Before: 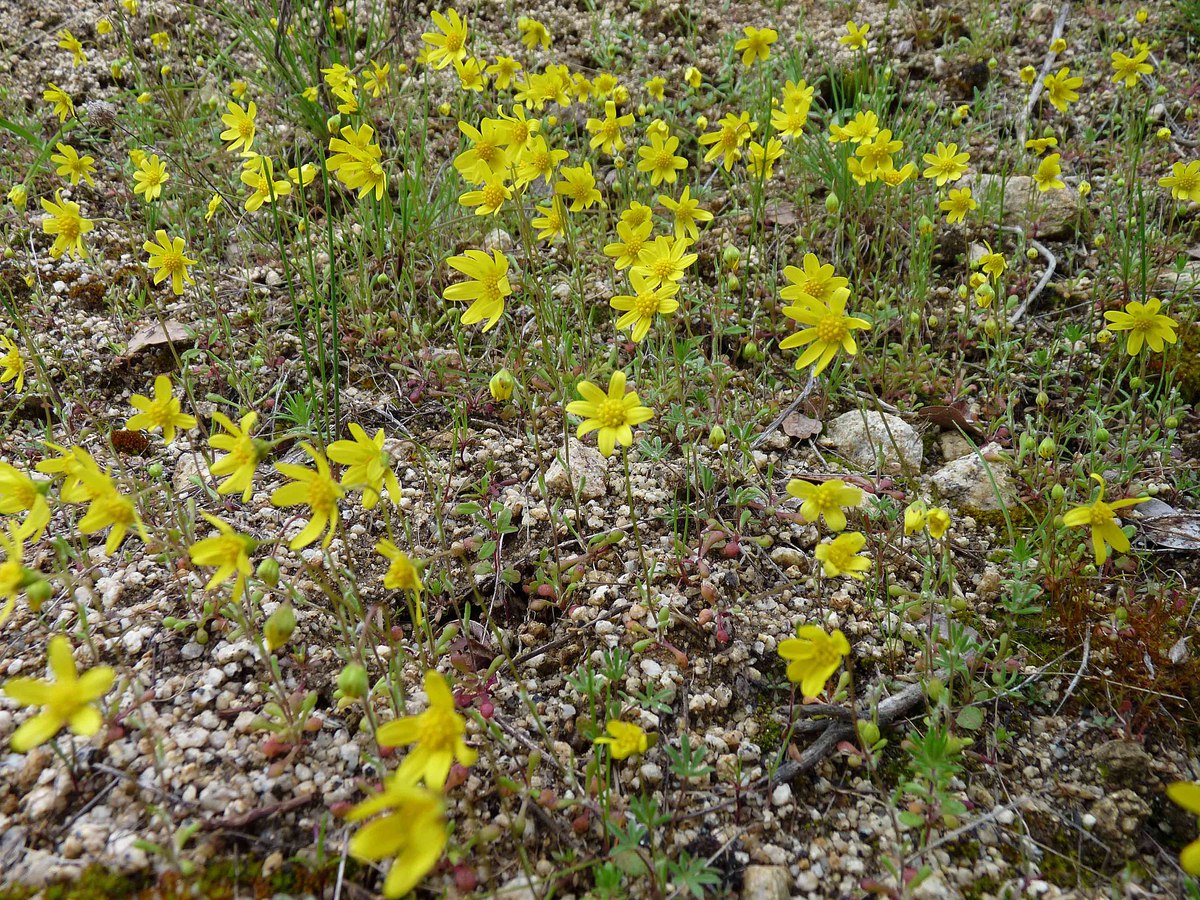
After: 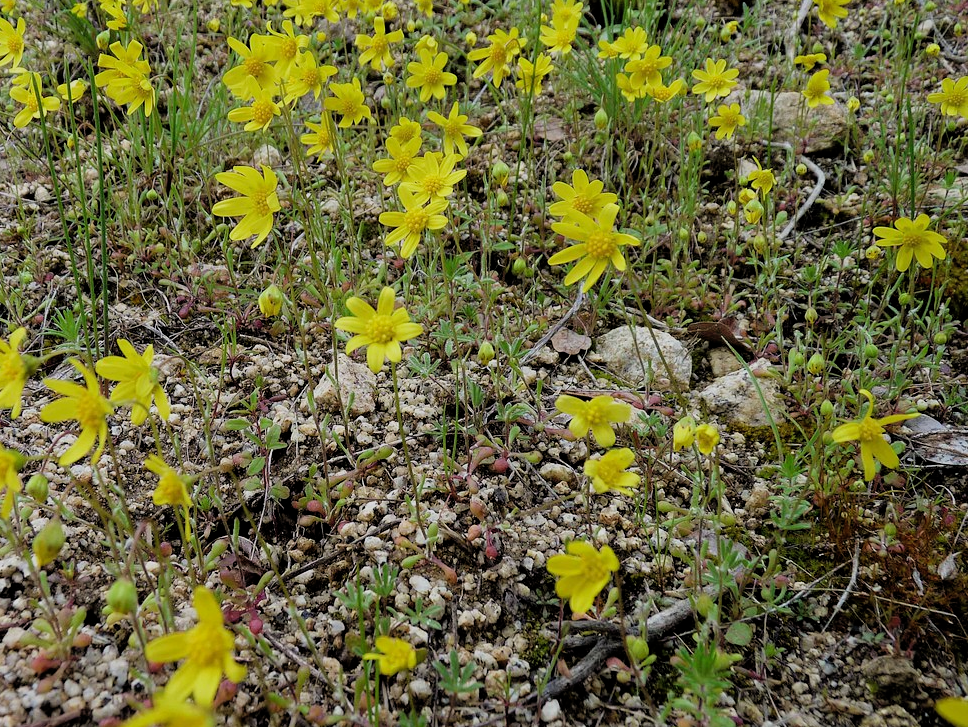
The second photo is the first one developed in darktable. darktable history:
shadows and highlights: shadows 25, highlights -25.13
filmic rgb: black relative exposure -7.76 EV, white relative exposure 4.38 EV, target black luminance 0%, hardness 3.76, latitude 50.66%, contrast 1.063, highlights saturation mix 9.23%, shadows ↔ highlights balance -0.257%
crop: left 19.254%, top 9.433%, right 0.001%, bottom 9.757%
